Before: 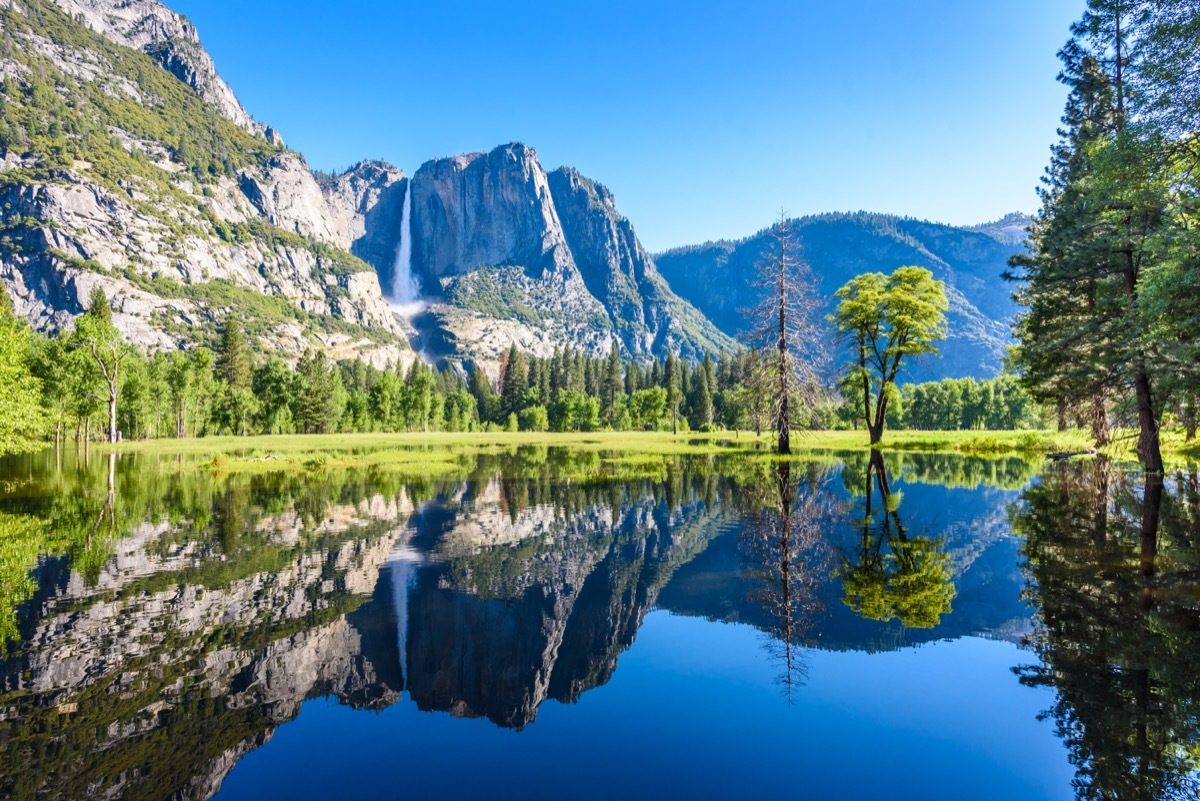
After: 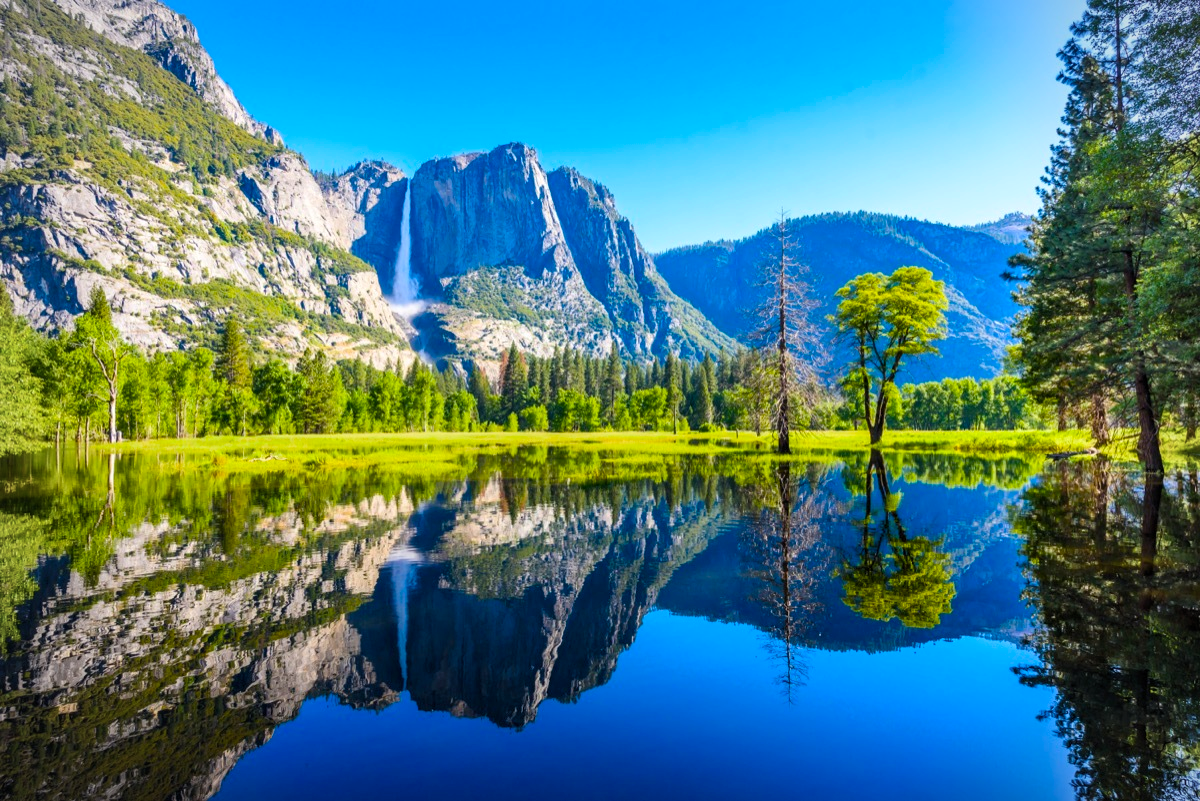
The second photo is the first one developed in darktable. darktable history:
white balance: emerald 1
levels: levels [0.016, 0.5, 0.996]
vignetting: fall-off radius 45%, brightness -0.33
color balance rgb: linear chroma grading › global chroma 15%, perceptual saturation grading › global saturation 30%
